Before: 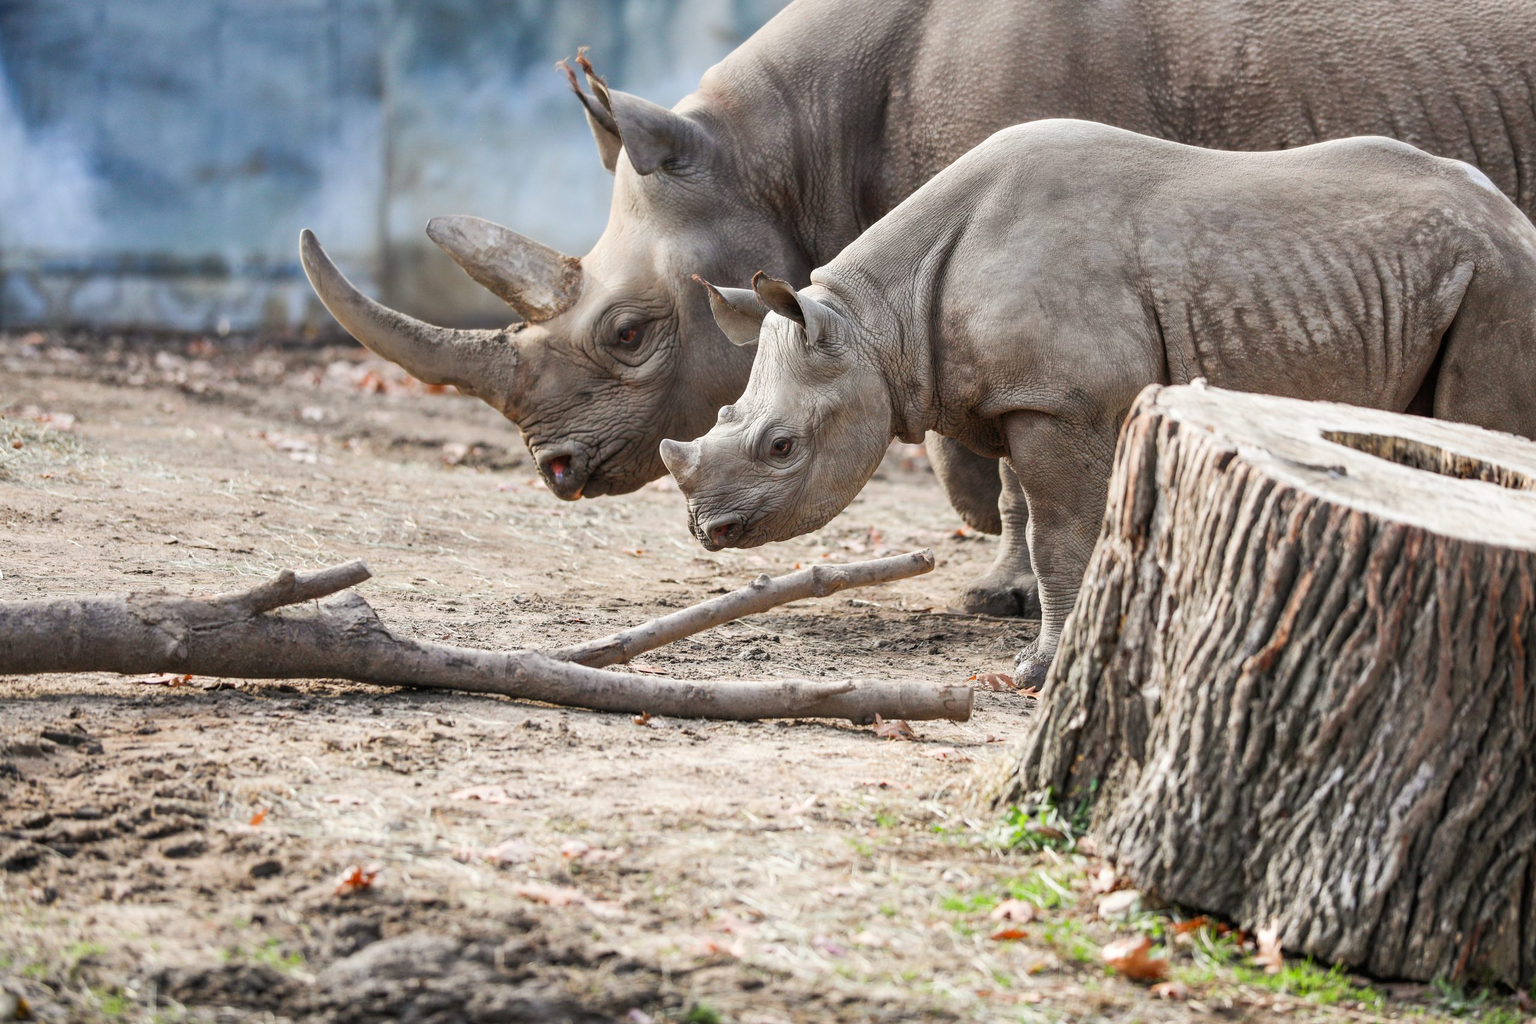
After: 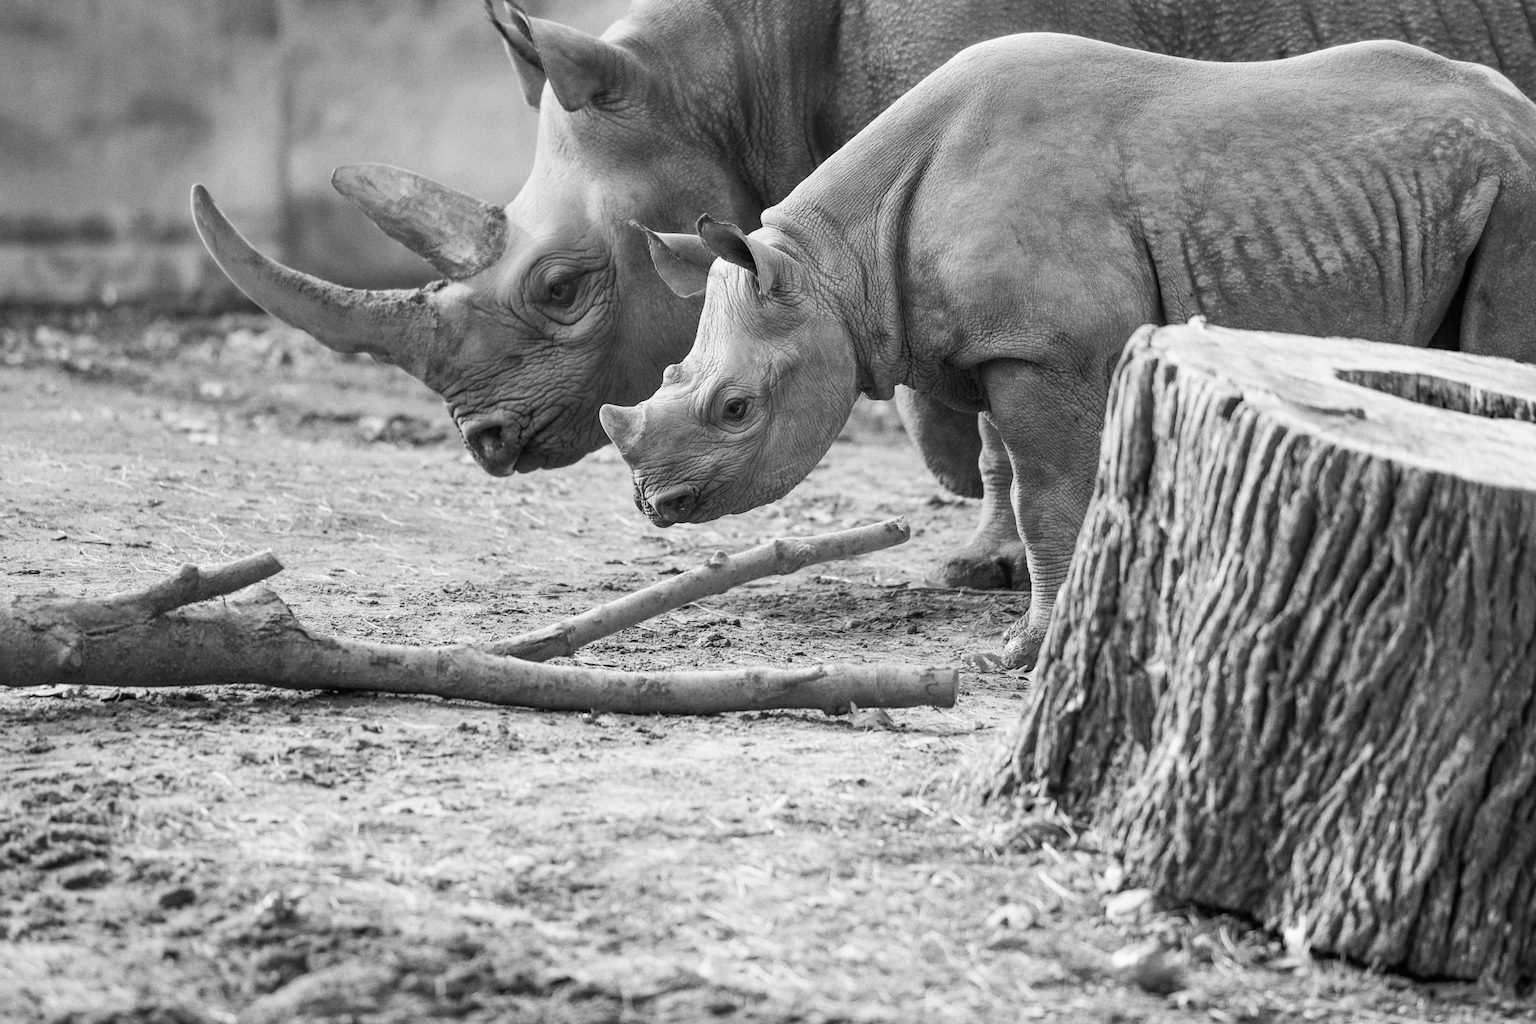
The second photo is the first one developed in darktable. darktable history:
color balance rgb: shadows lift › hue 87.51°, highlights gain › chroma 1.62%, highlights gain › hue 55.1°, global offset › chroma 0.1%, global offset › hue 253.66°, linear chroma grading › global chroma 0.5%
grain: coarseness 0.09 ISO
monochrome: a -6.99, b 35.61, size 1.4
crop and rotate: angle 1.96°, left 5.673%, top 5.673%
